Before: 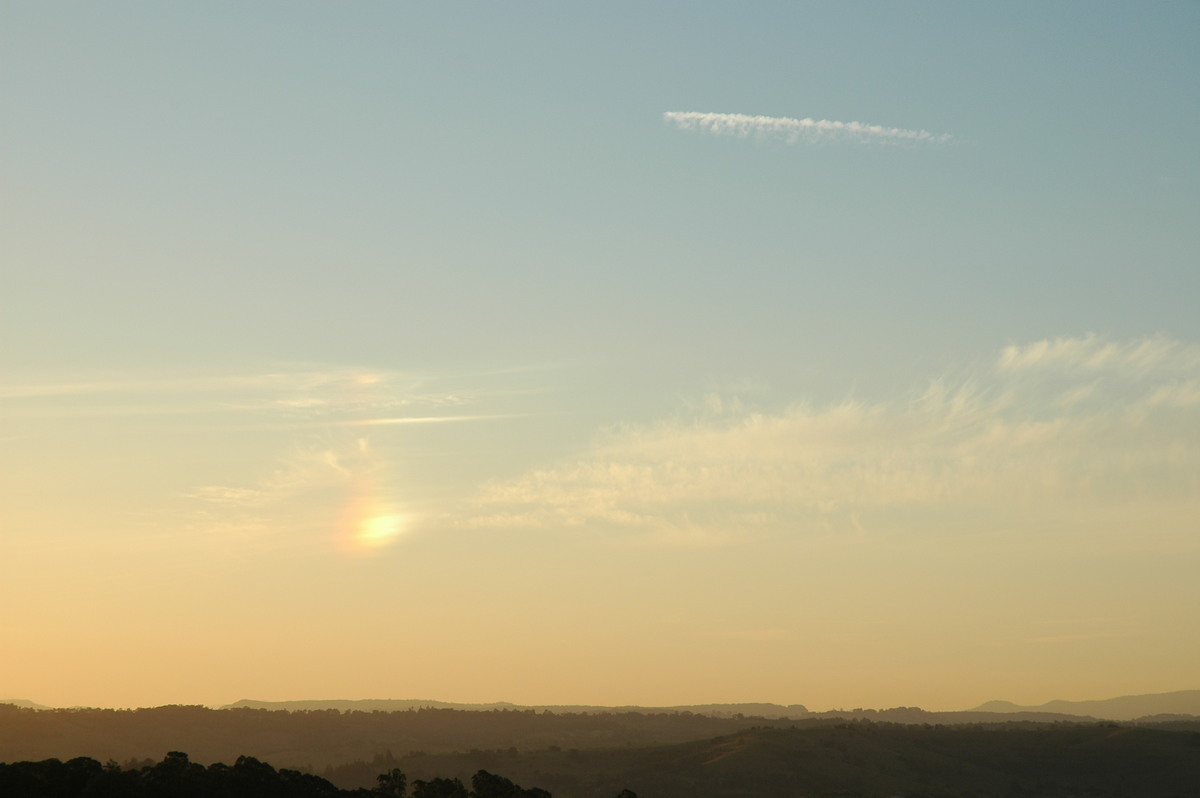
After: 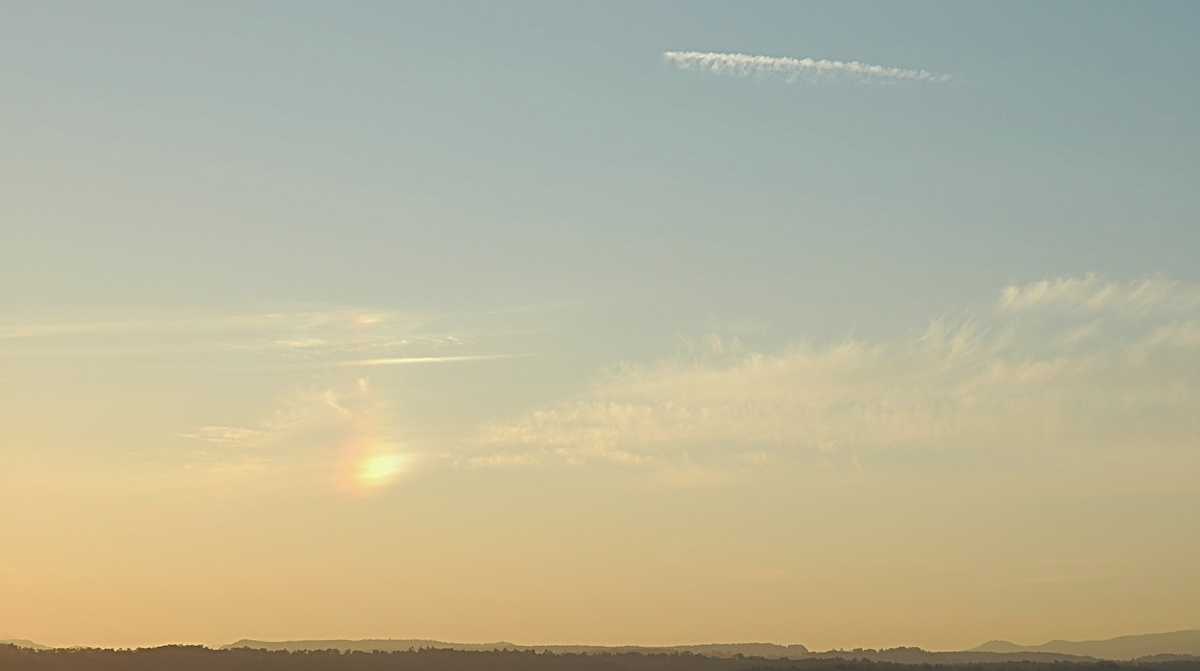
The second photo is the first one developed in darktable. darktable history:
exposure: black level correction -0.026, exposure -0.119 EV, compensate highlight preservation false
sharpen: radius 3, amount 0.768
crop: top 7.567%, bottom 8.341%
